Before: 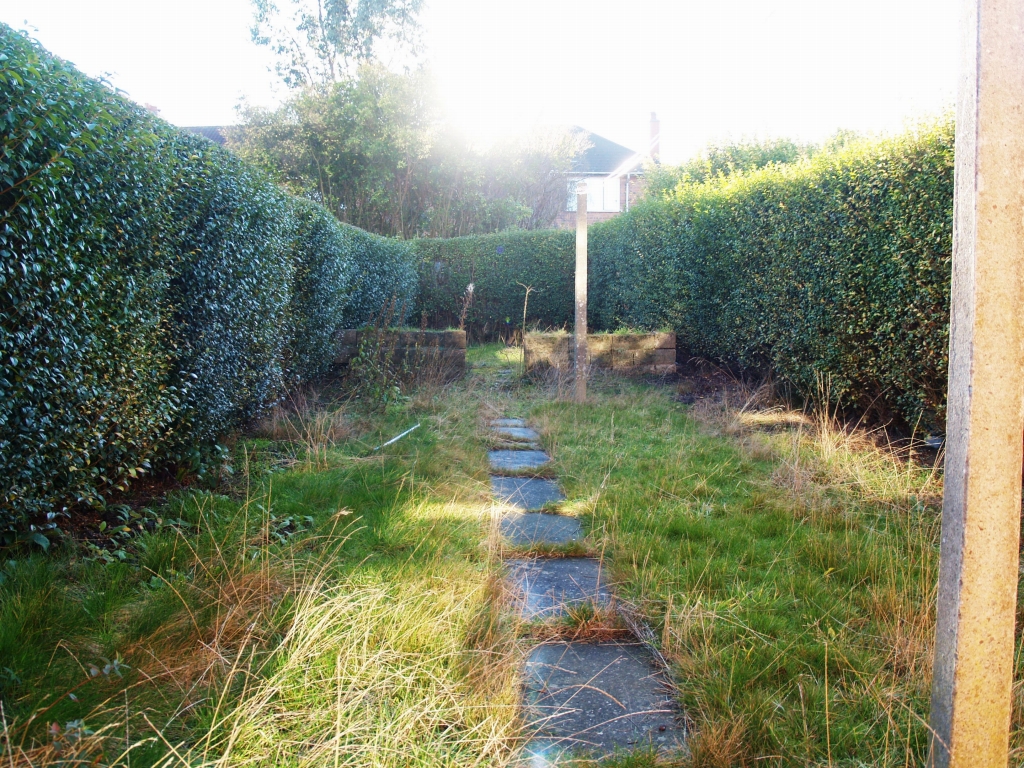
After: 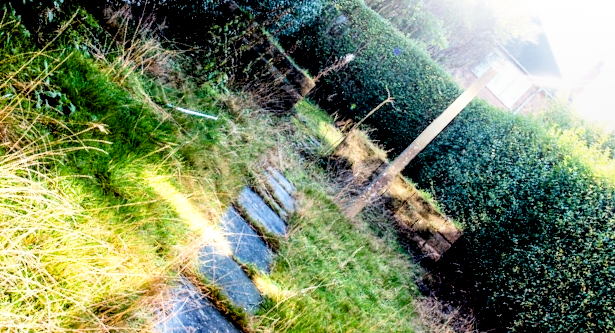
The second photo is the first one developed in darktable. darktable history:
exposure: black level correction 0.04, exposure 0.498 EV, compensate exposure bias true, compensate highlight preservation false
crop and rotate: angle -44.81°, top 16.805%, right 0.871%, bottom 11.658%
local contrast: highlights 21%, detail 150%
filmic rgb: black relative exposure -8.01 EV, white relative exposure 4.06 EV, hardness 4.18, contrast 1.375
tone equalizer: -8 EV -0.397 EV, -7 EV -0.422 EV, -6 EV -0.299 EV, -5 EV -0.24 EV, -3 EV 0.243 EV, -2 EV 0.322 EV, -1 EV 0.395 EV, +0 EV 0.445 EV, mask exposure compensation -0.501 EV
